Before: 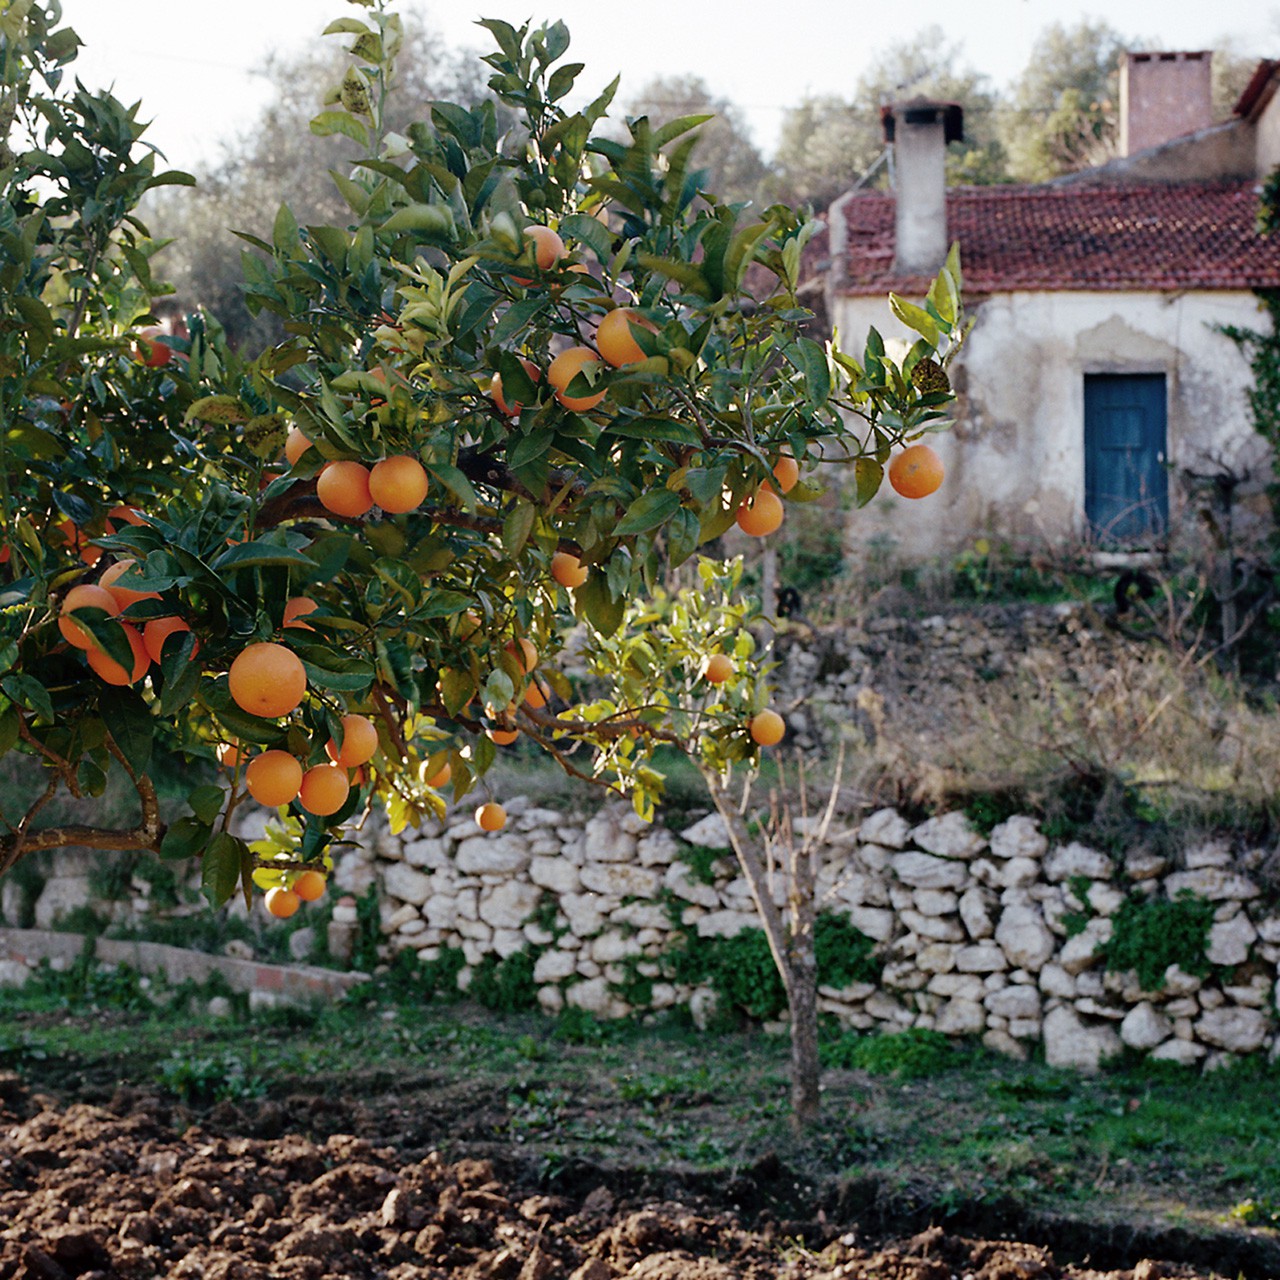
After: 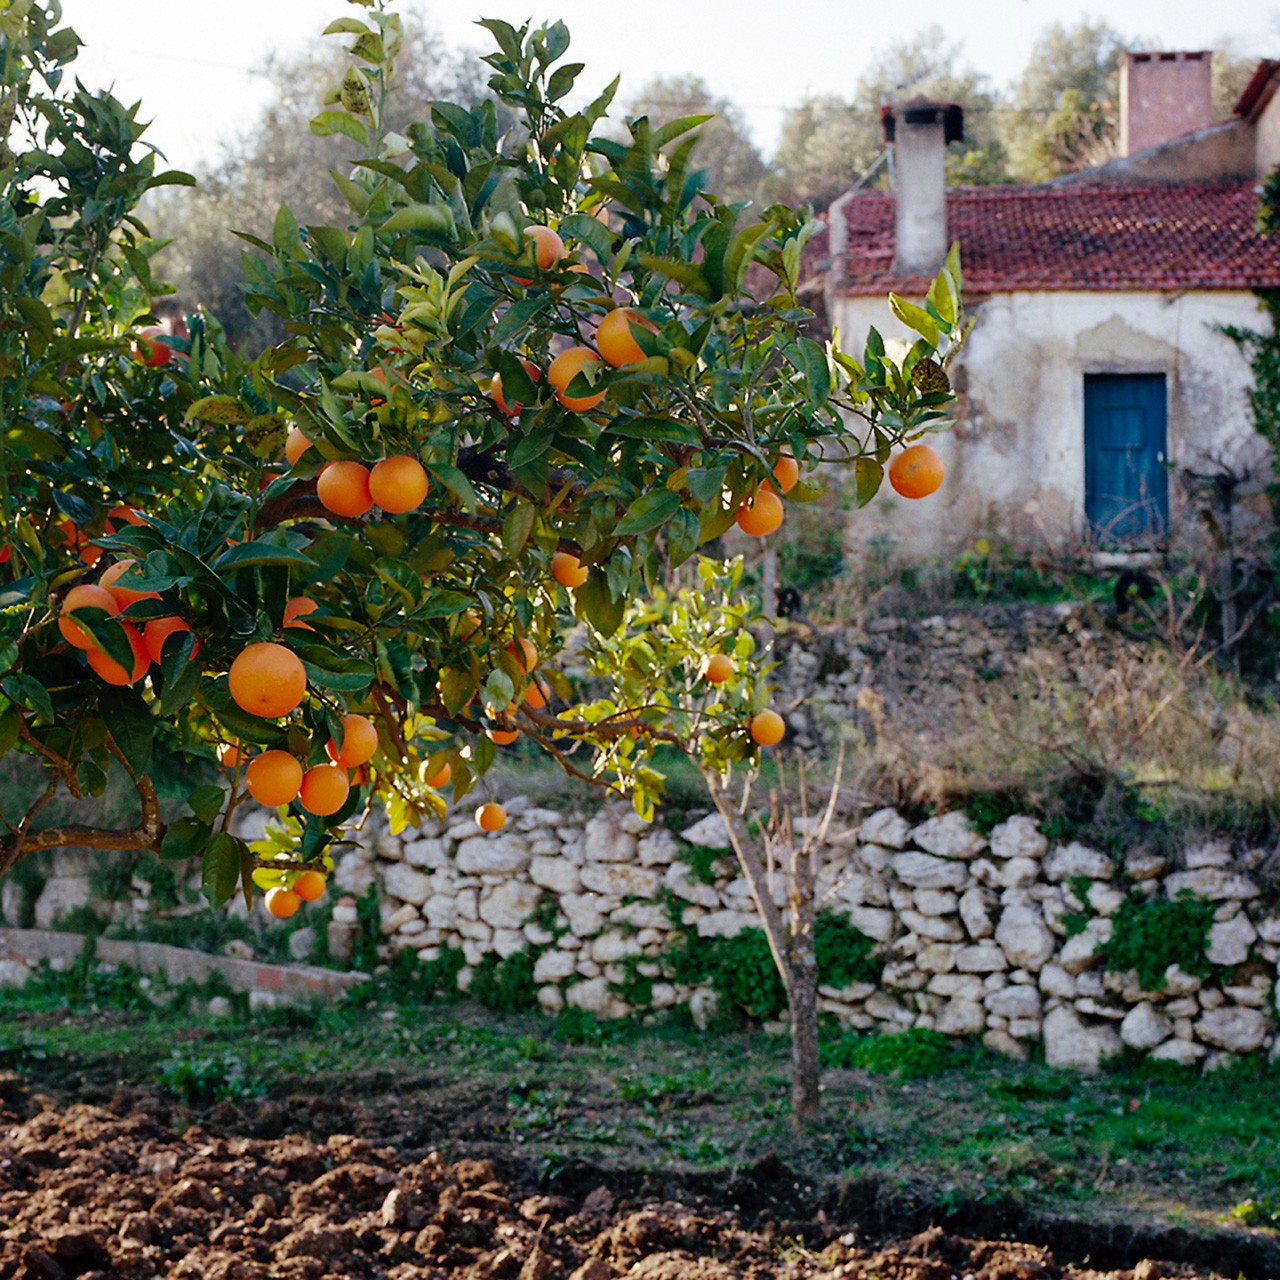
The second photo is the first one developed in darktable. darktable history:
color correction: highlights b* 0.037, saturation 1.3
